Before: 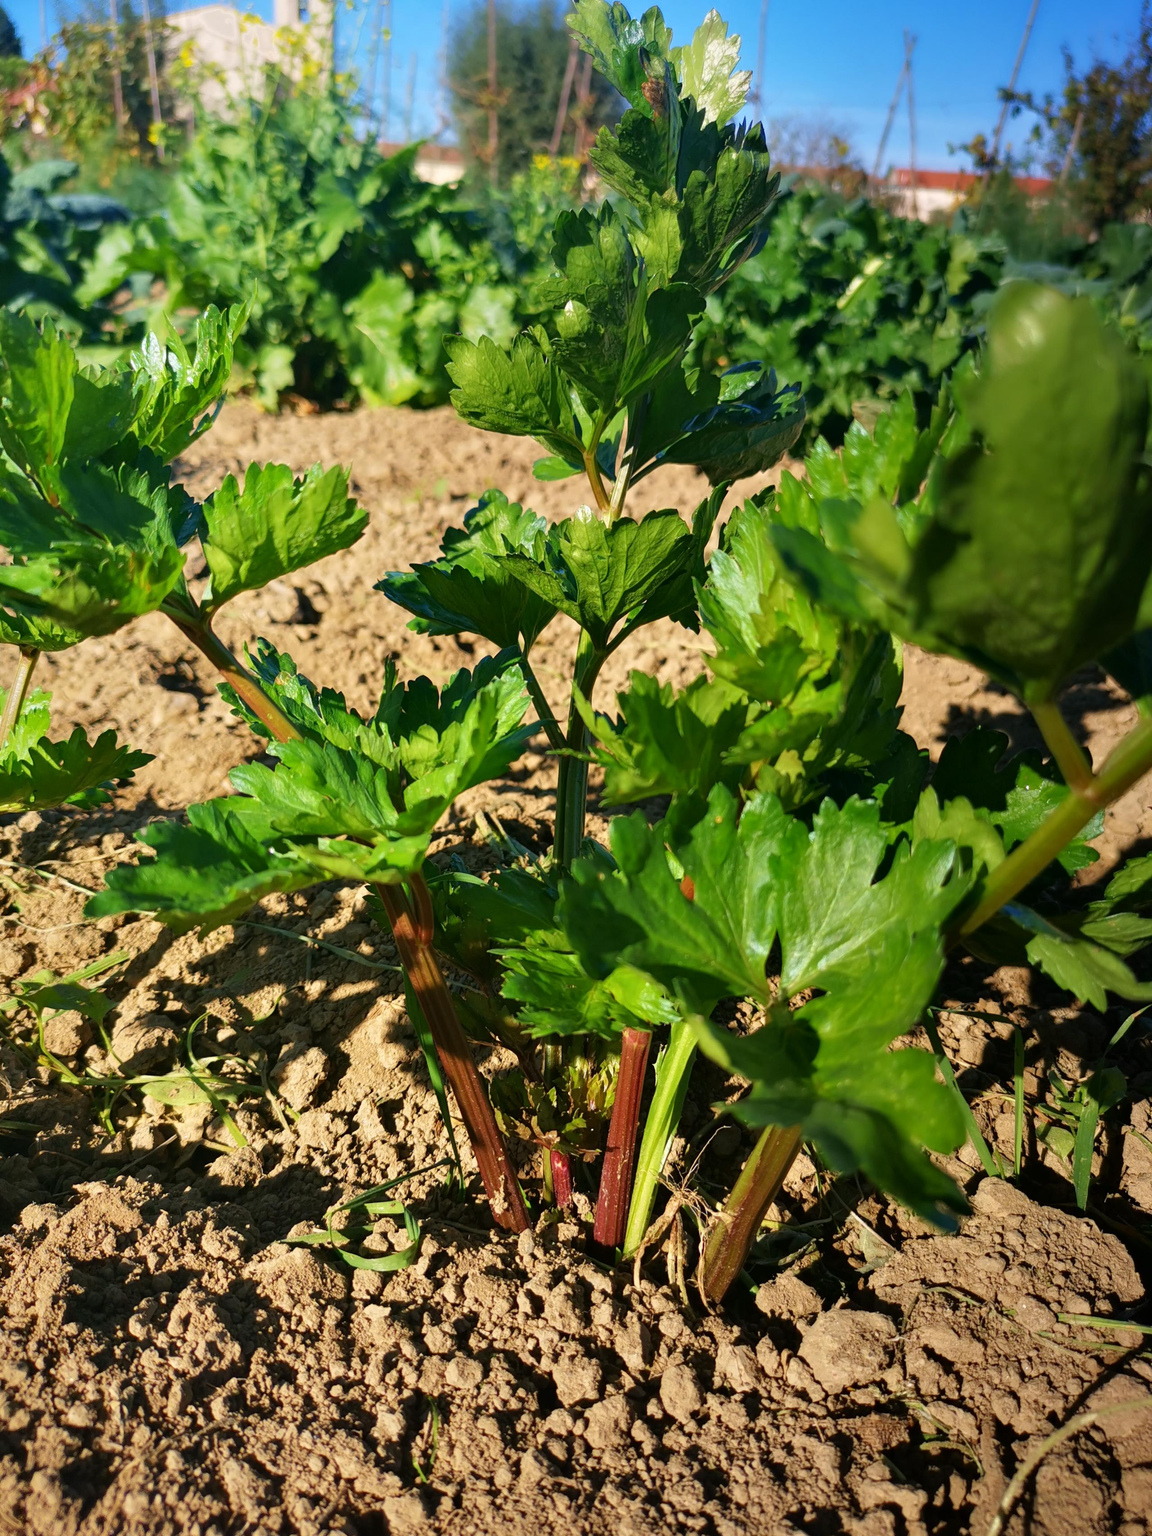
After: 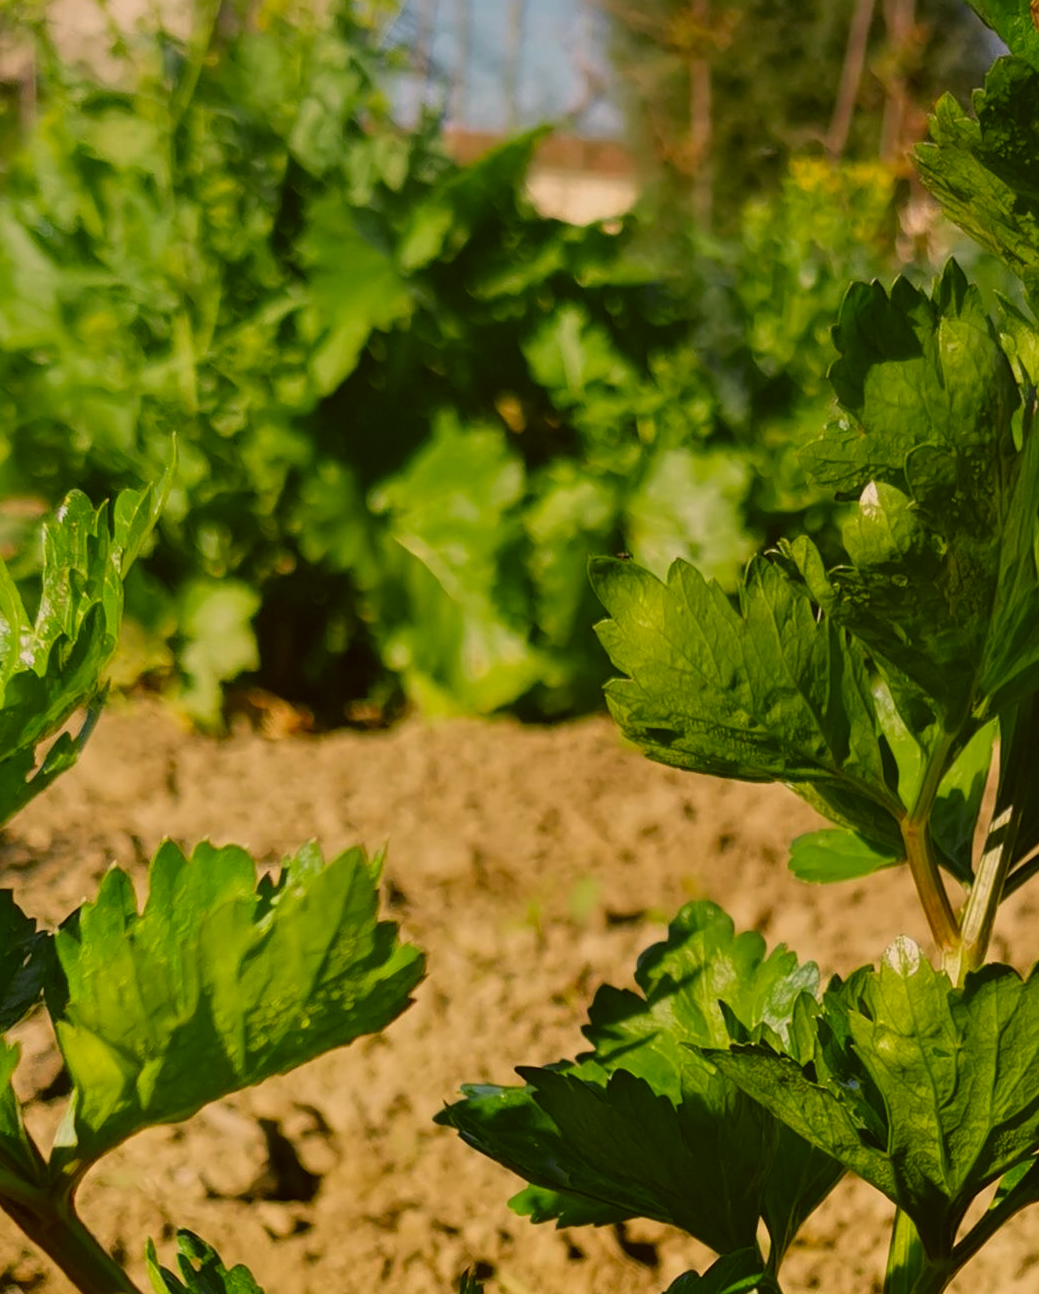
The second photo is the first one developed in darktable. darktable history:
crop: left 15.452%, top 5.459%, right 43.956%, bottom 56.62%
exposure: exposure -0.582 EV, compensate highlight preservation false
color correction: highlights a* 8.98, highlights b* 15.09, shadows a* -0.49, shadows b* 26.52
